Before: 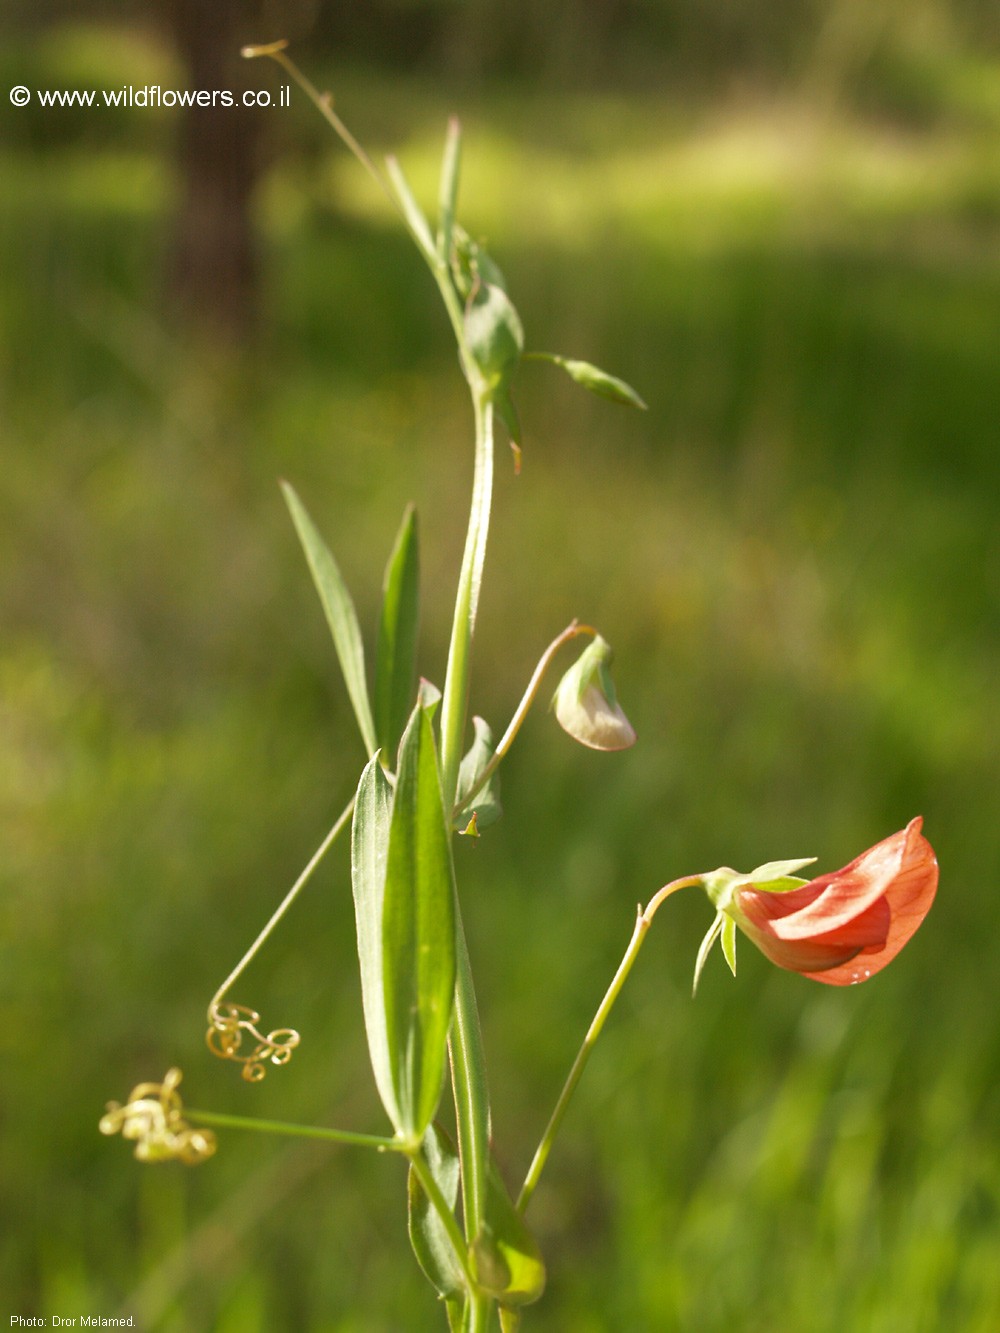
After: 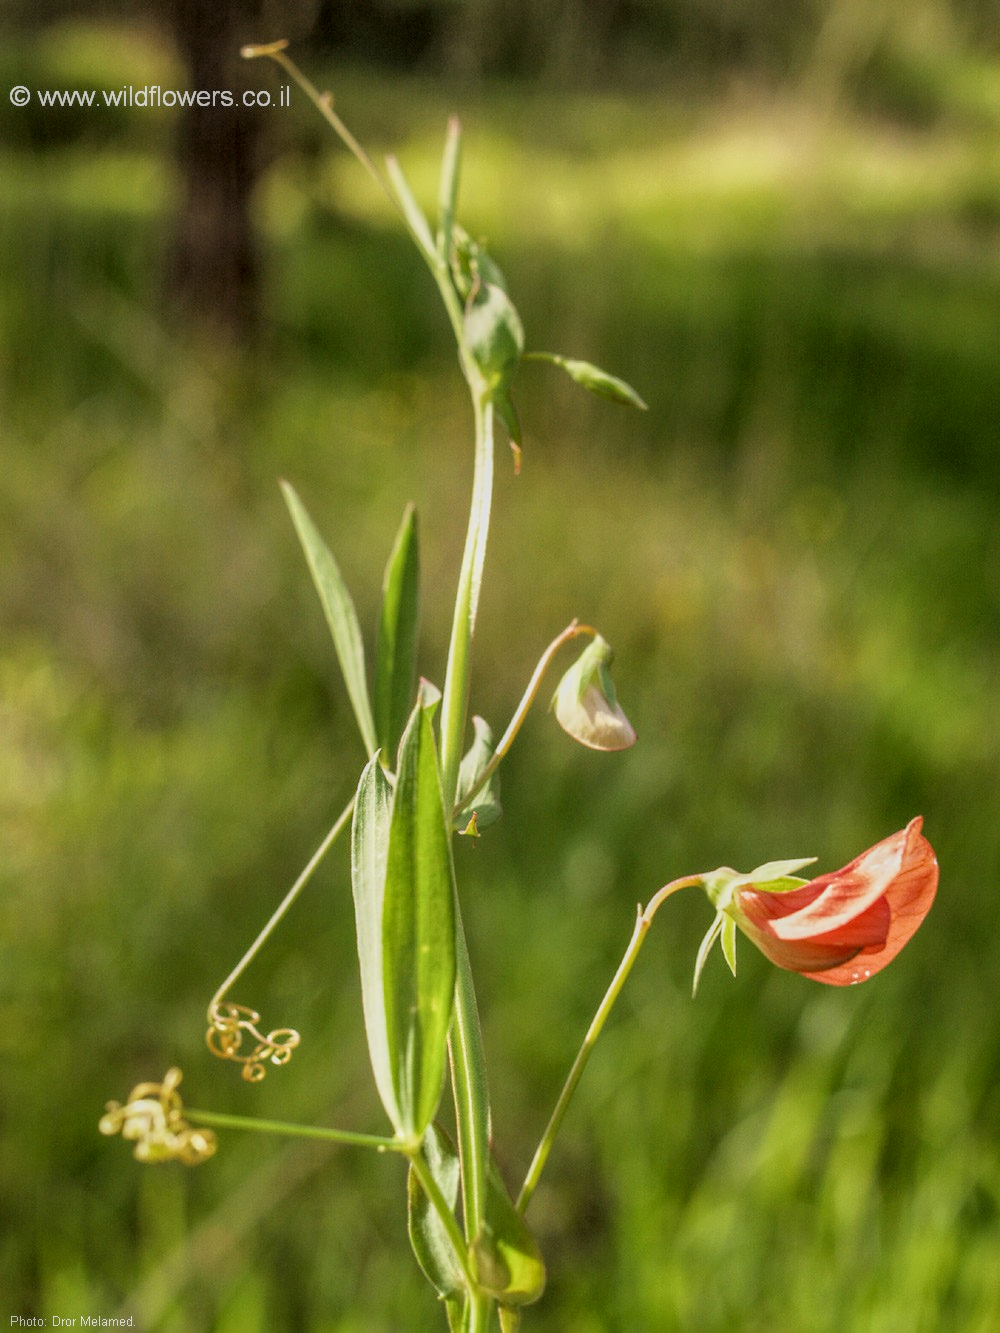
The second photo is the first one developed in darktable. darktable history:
white balance: emerald 1
exposure: black level correction 0.001, exposure 0.014 EV, compensate highlight preservation false
local contrast: highlights 74%, shadows 55%, detail 176%, midtone range 0.207
filmic rgb: black relative exposure -7.75 EV, white relative exposure 4.4 EV, threshold 3 EV, hardness 3.76, latitude 50%, contrast 1.1, color science v5 (2021), contrast in shadows safe, contrast in highlights safe, enable highlight reconstruction true
